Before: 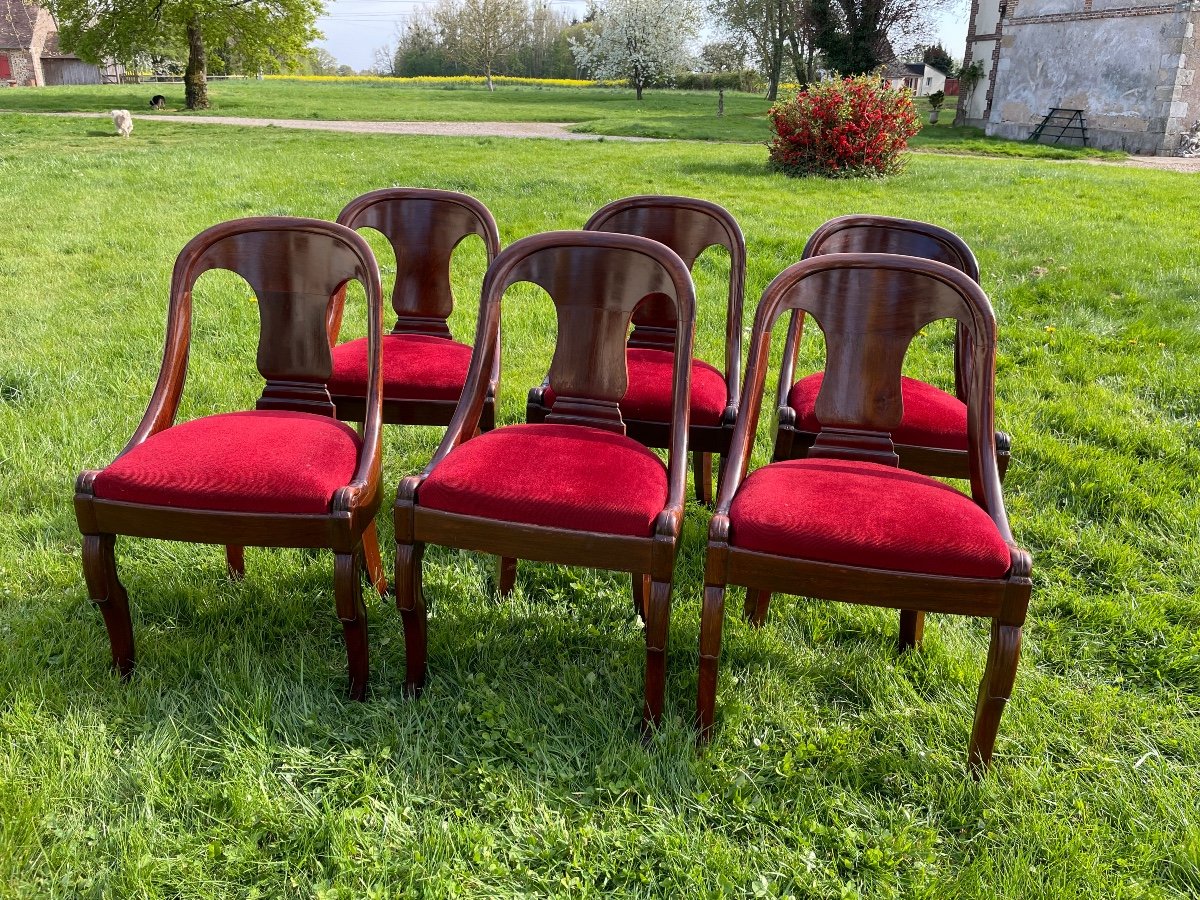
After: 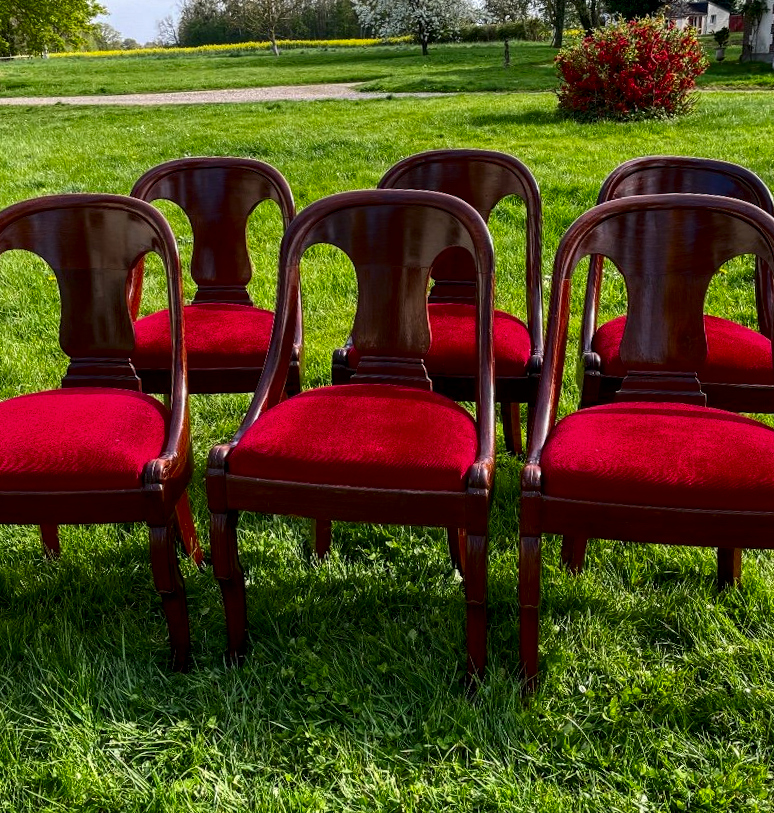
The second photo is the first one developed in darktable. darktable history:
contrast brightness saturation: contrast 0.1, brightness -0.26, saturation 0.14
rotate and perspective: rotation -3.52°, crop left 0.036, crop right 0.964, crop top 0.081, crop bottom 0.919
crop and rotate: left 15.055%, right 18.278%
local contrast: on, module defaults
